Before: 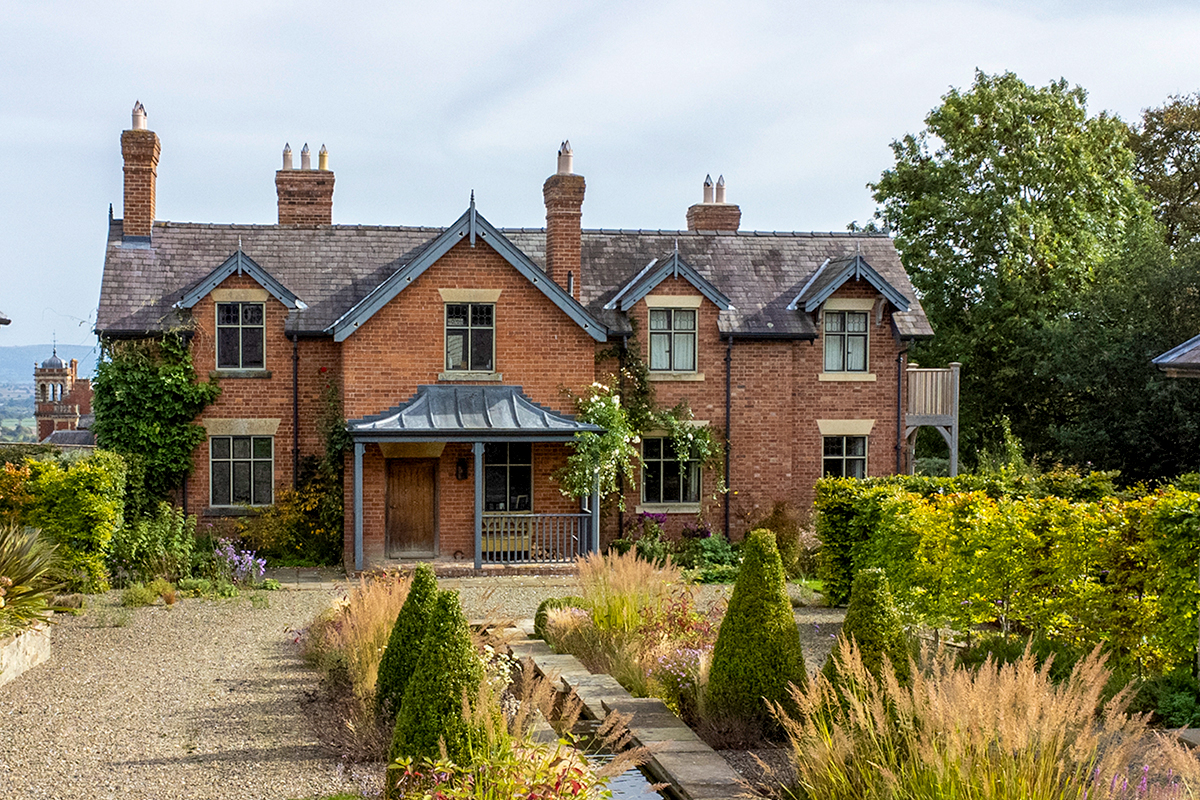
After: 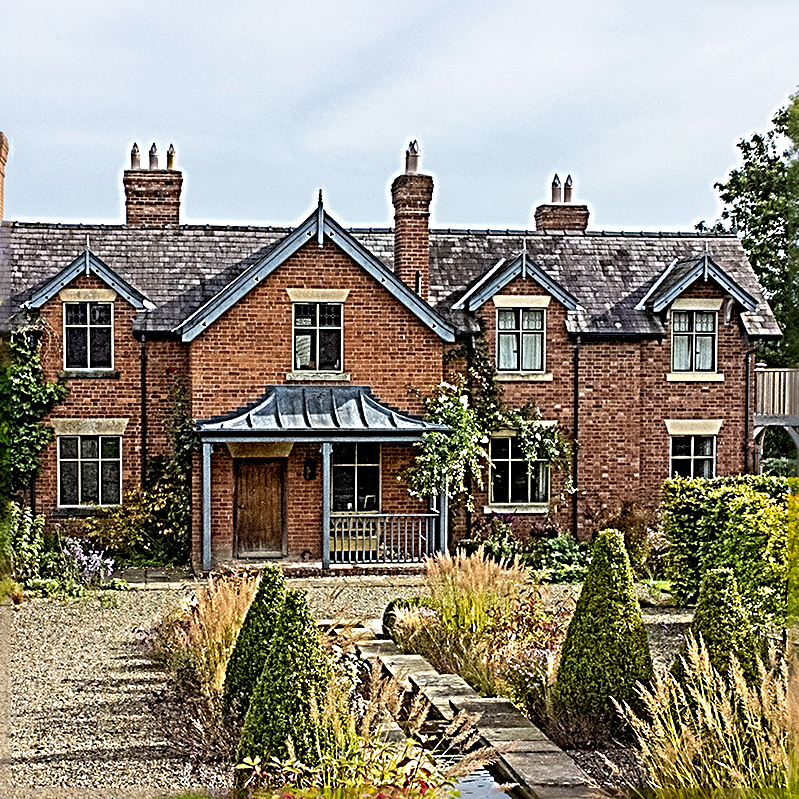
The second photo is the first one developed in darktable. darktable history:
crop and rotate: left 12.673%, right 20.66%
sharpen: radius 4.001, amount 2
